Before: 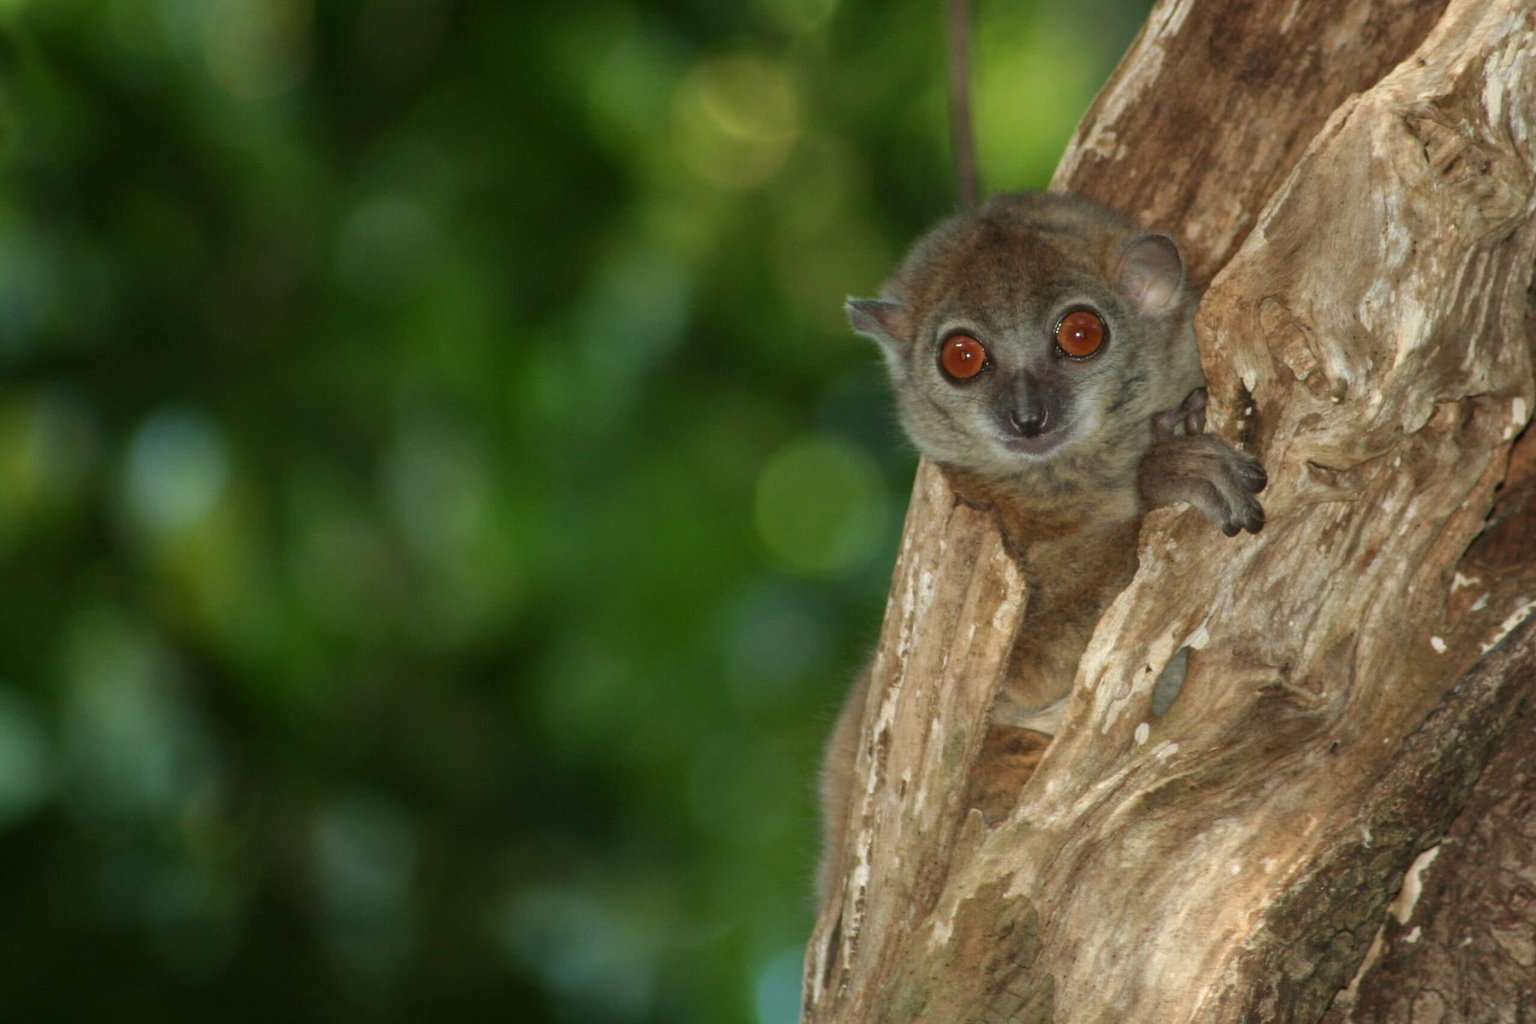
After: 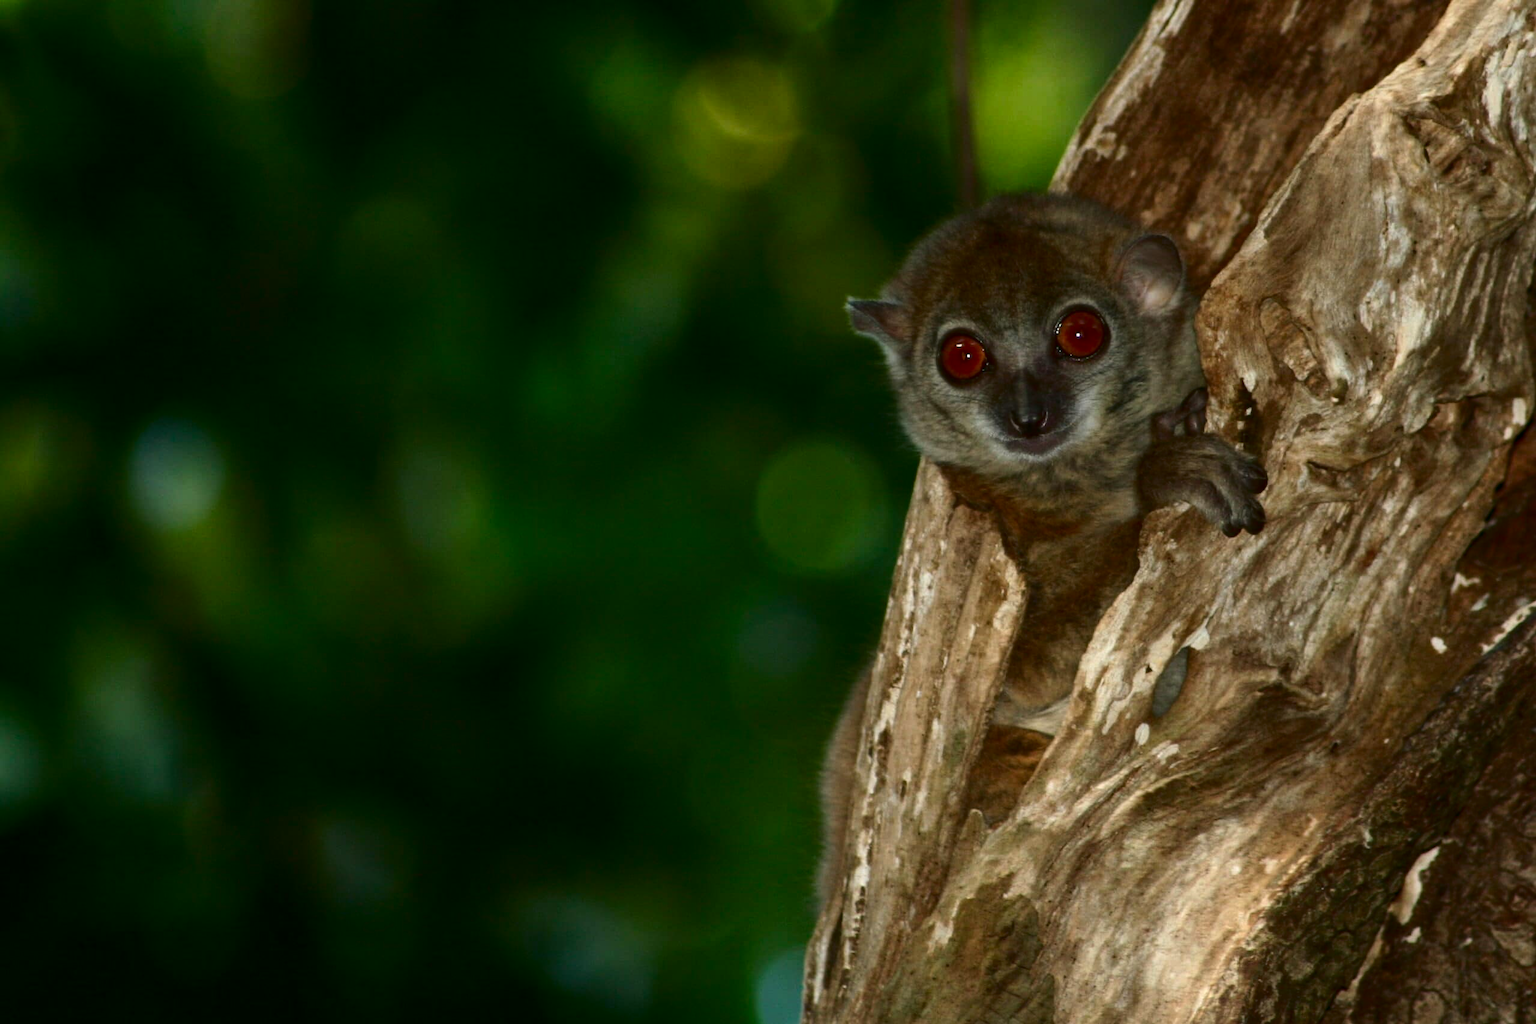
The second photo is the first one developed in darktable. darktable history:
contrast brightness saturation: contrast 0.194, brightness -0.243, saturation 0.106
